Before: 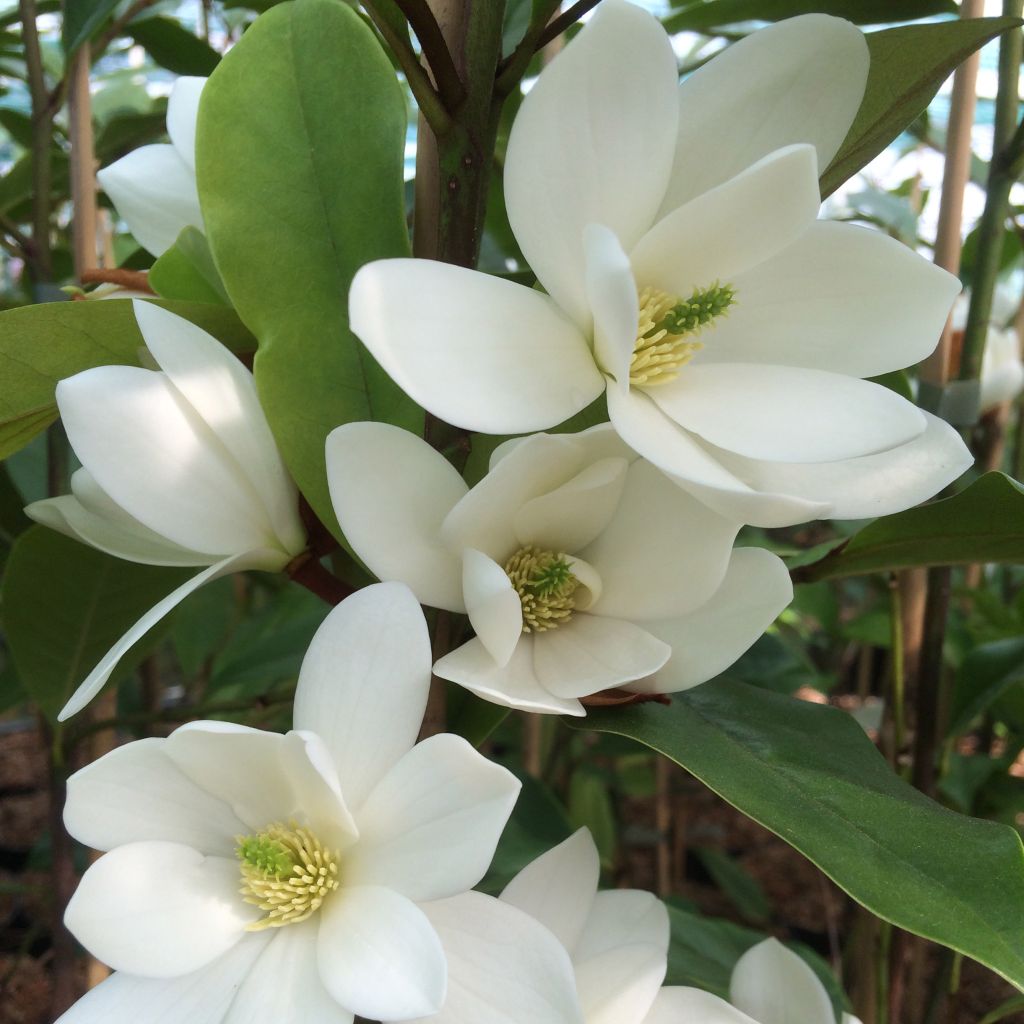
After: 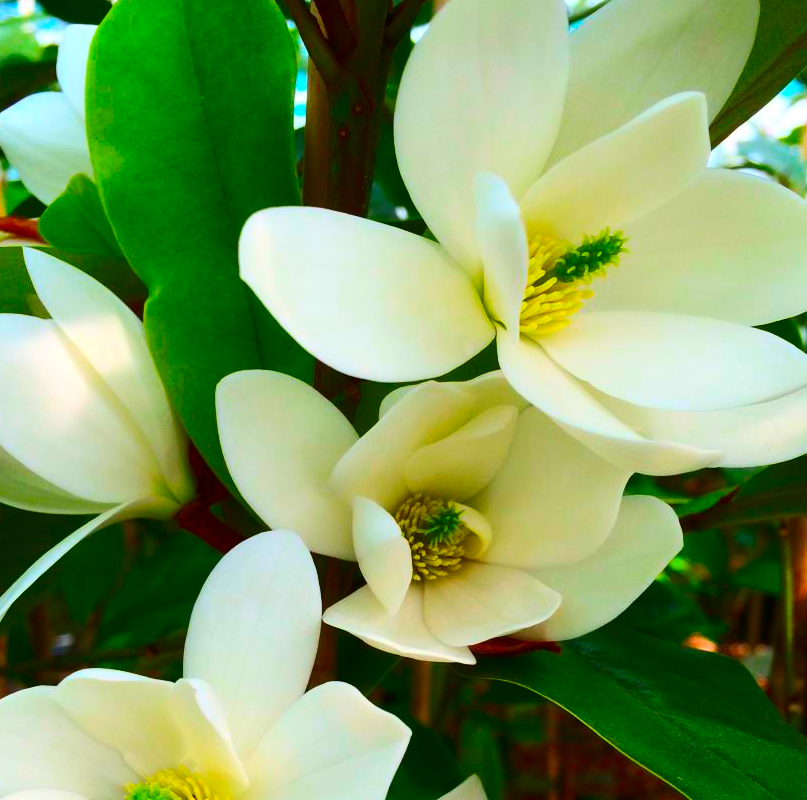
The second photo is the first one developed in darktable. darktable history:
crop and rotate: left 10.77%, top 5.1%, right 10.41%, bottom 16.76%
contrast brightness saturation: contrast 0.28
color correction: saturation 3
